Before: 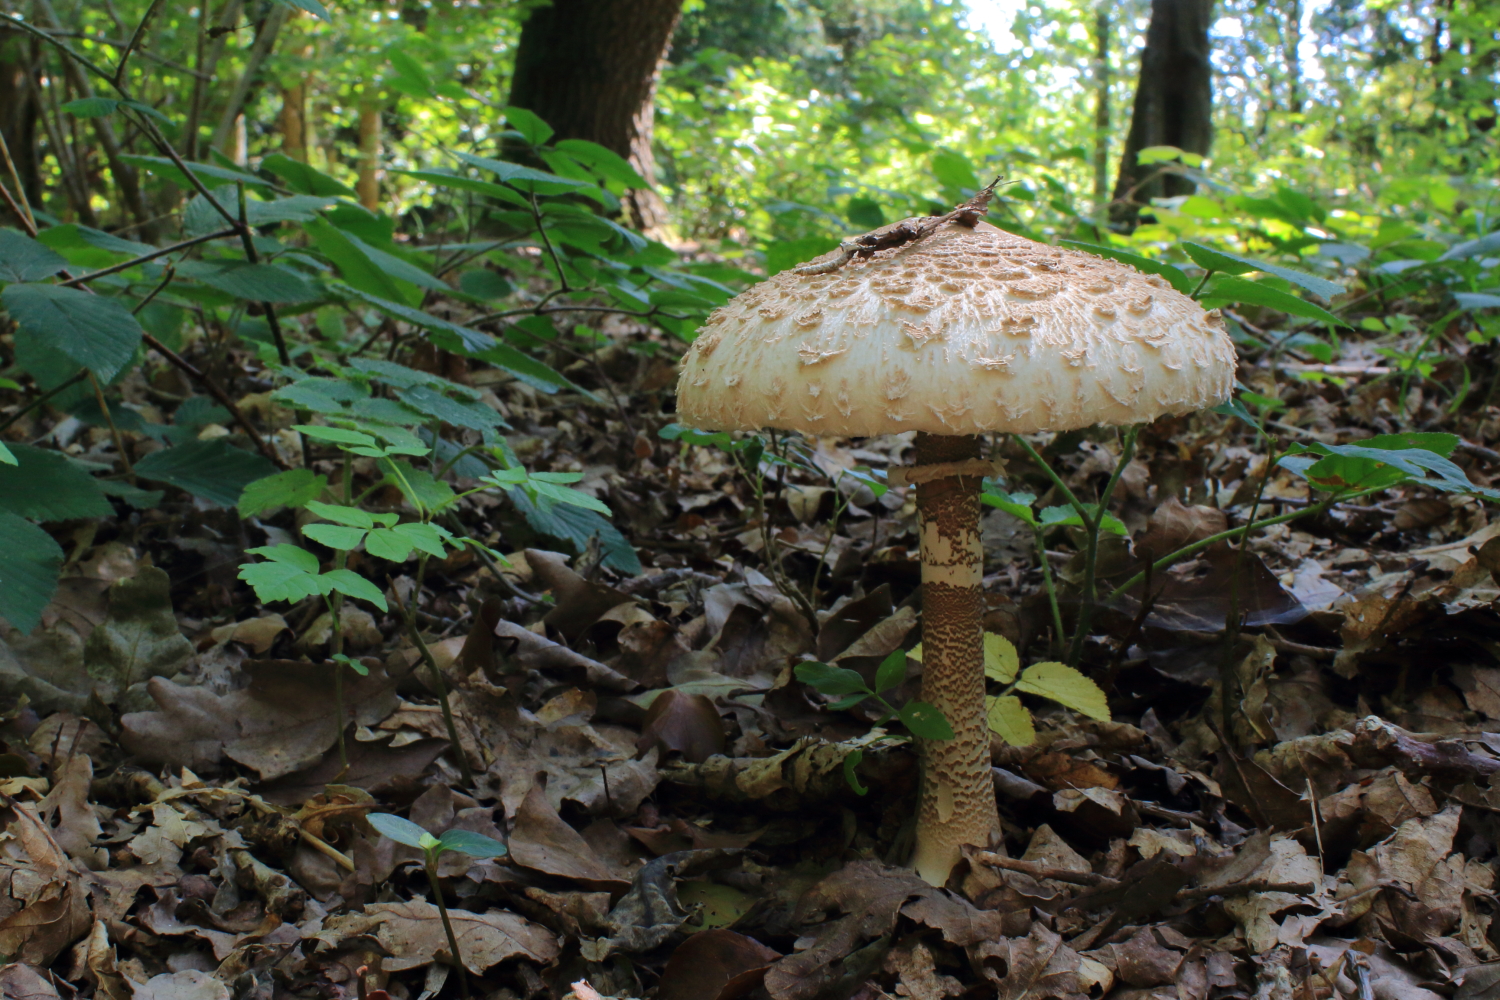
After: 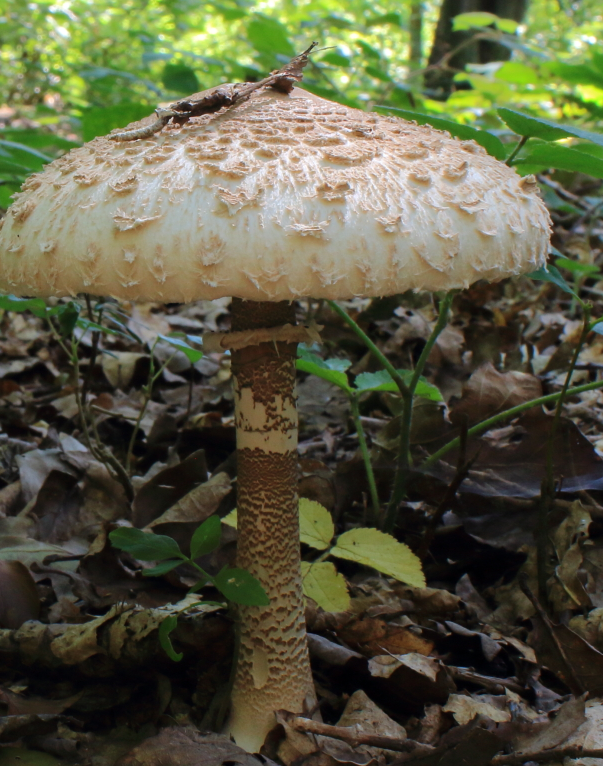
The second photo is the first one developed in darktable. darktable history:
crop: left 45.673%, top 13.476%, right 14.116%, bottom 9.85%
